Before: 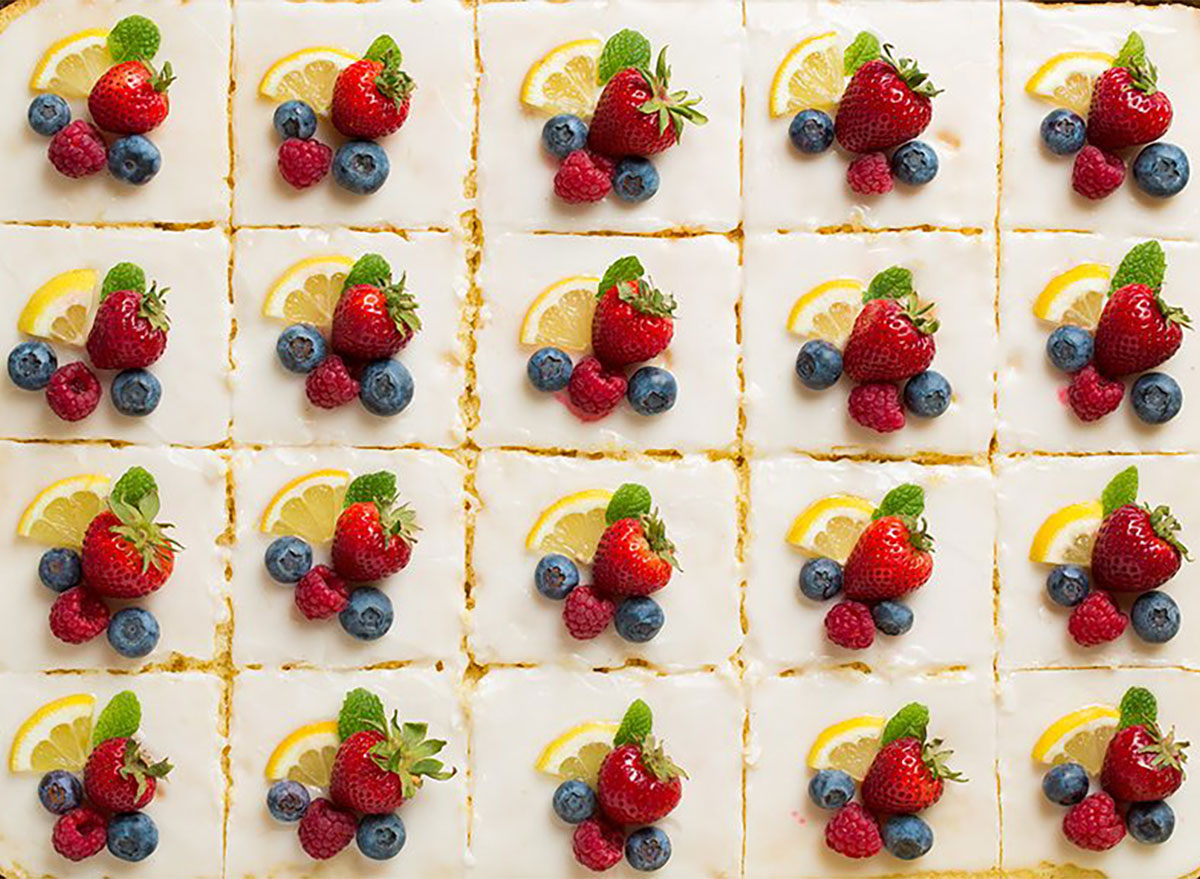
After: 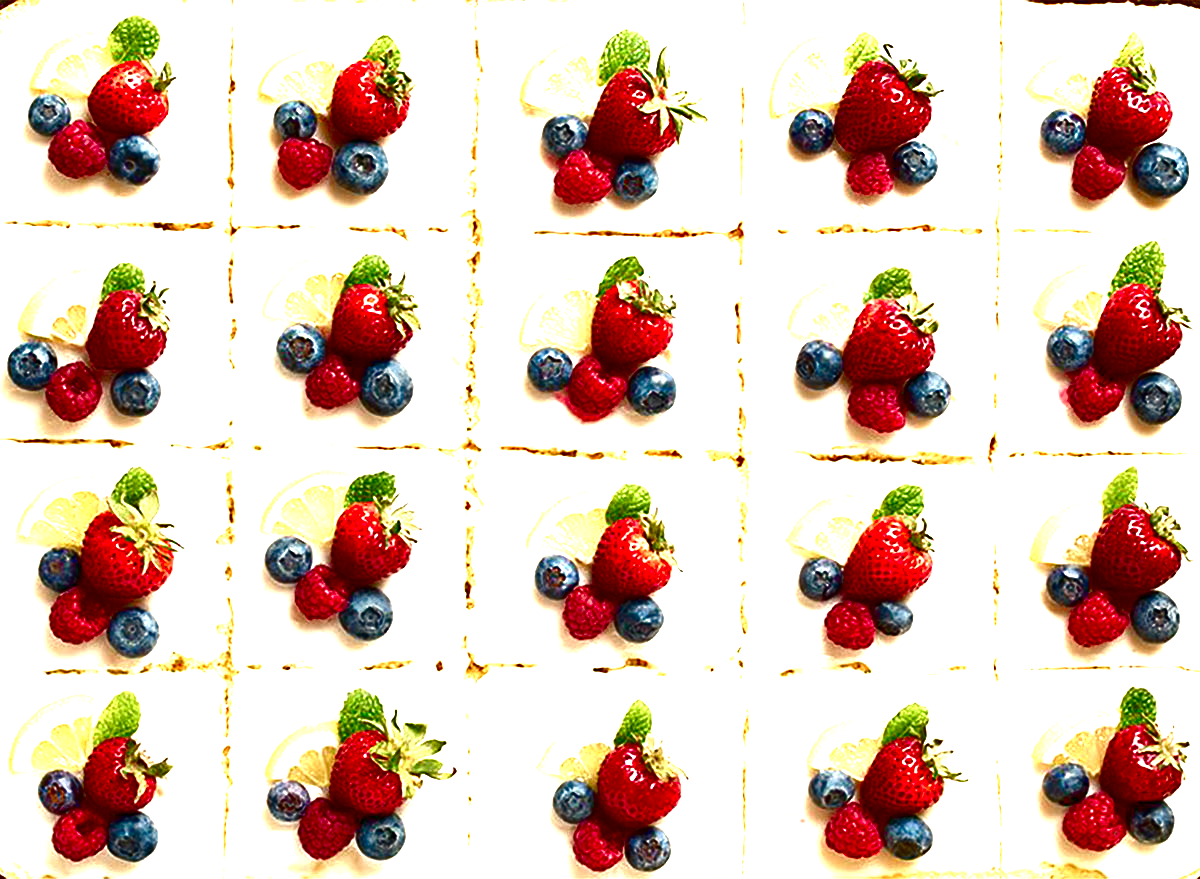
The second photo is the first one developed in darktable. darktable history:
sharpen: radius 5.368, amount 0.316, threshold 26.1
exposure: black level correction 0, exposure 1.001 EV, compensate highlight preservation false
color balance rgb: highlights gain › chroma 3.02%, highlights gain › hue 76.49°, perceptual saturation grading › global saturation 20%, perceptual saturation grading › highlights -49.251%, perceptual saturation grading › shadows 24.264%, perceptual brilliance grading › global brilliance 9.412%, perceptual brilliance grading › shadows 14.841%
contrast brightness saturation: contrast 0.087, brightness -0.593, saturation 0.167
